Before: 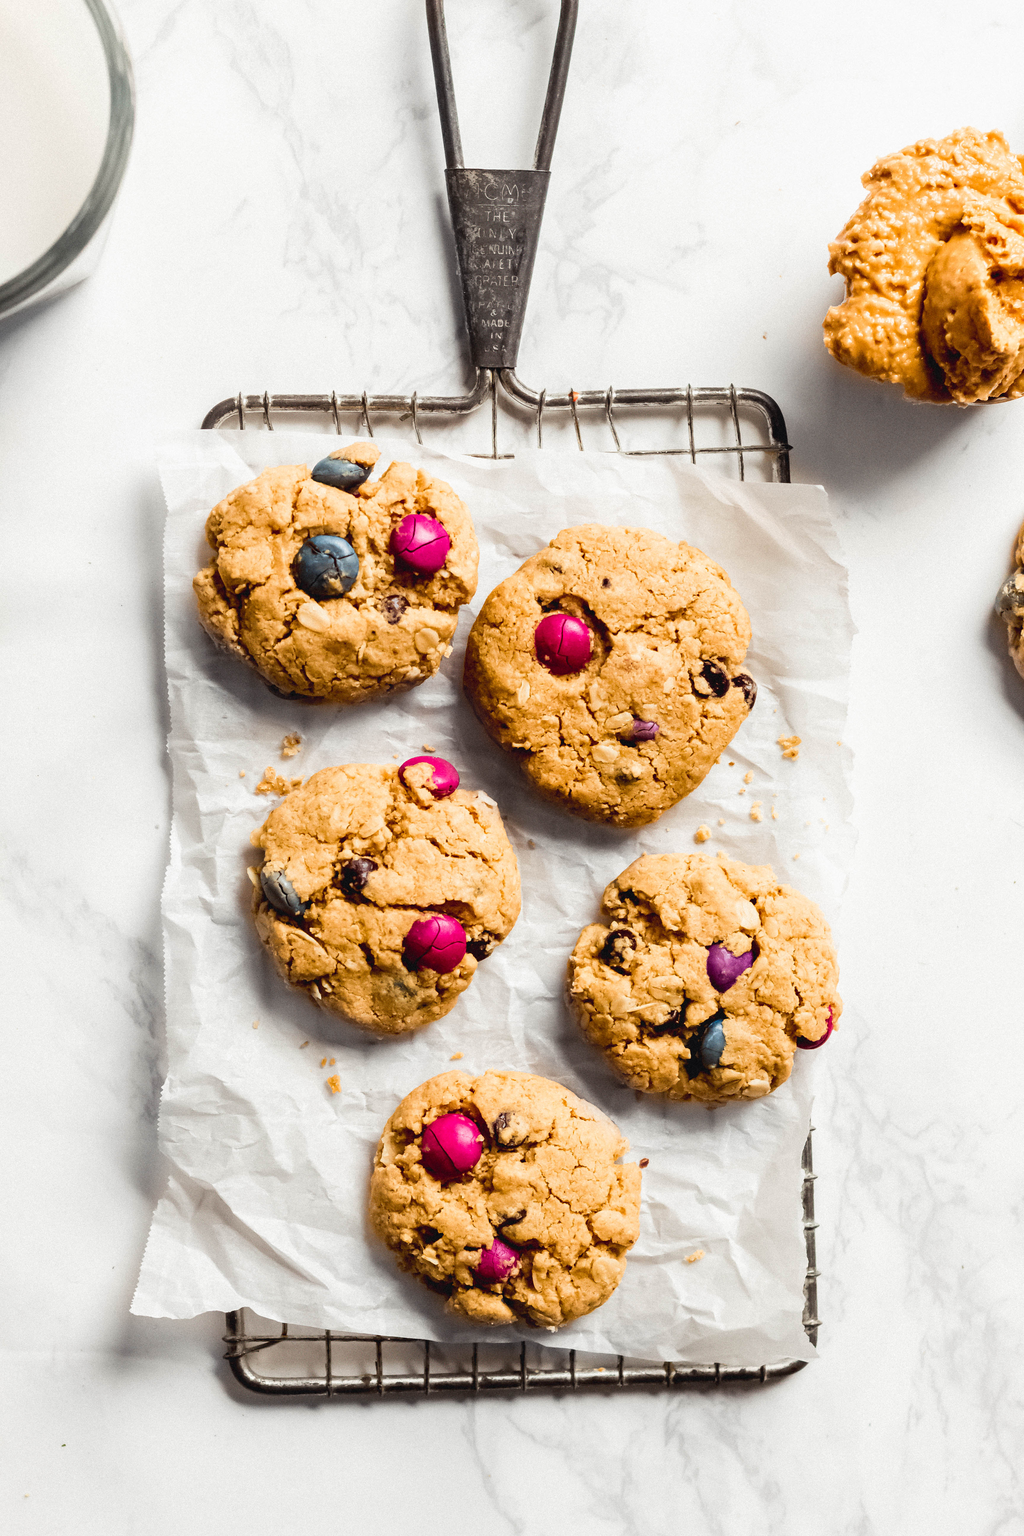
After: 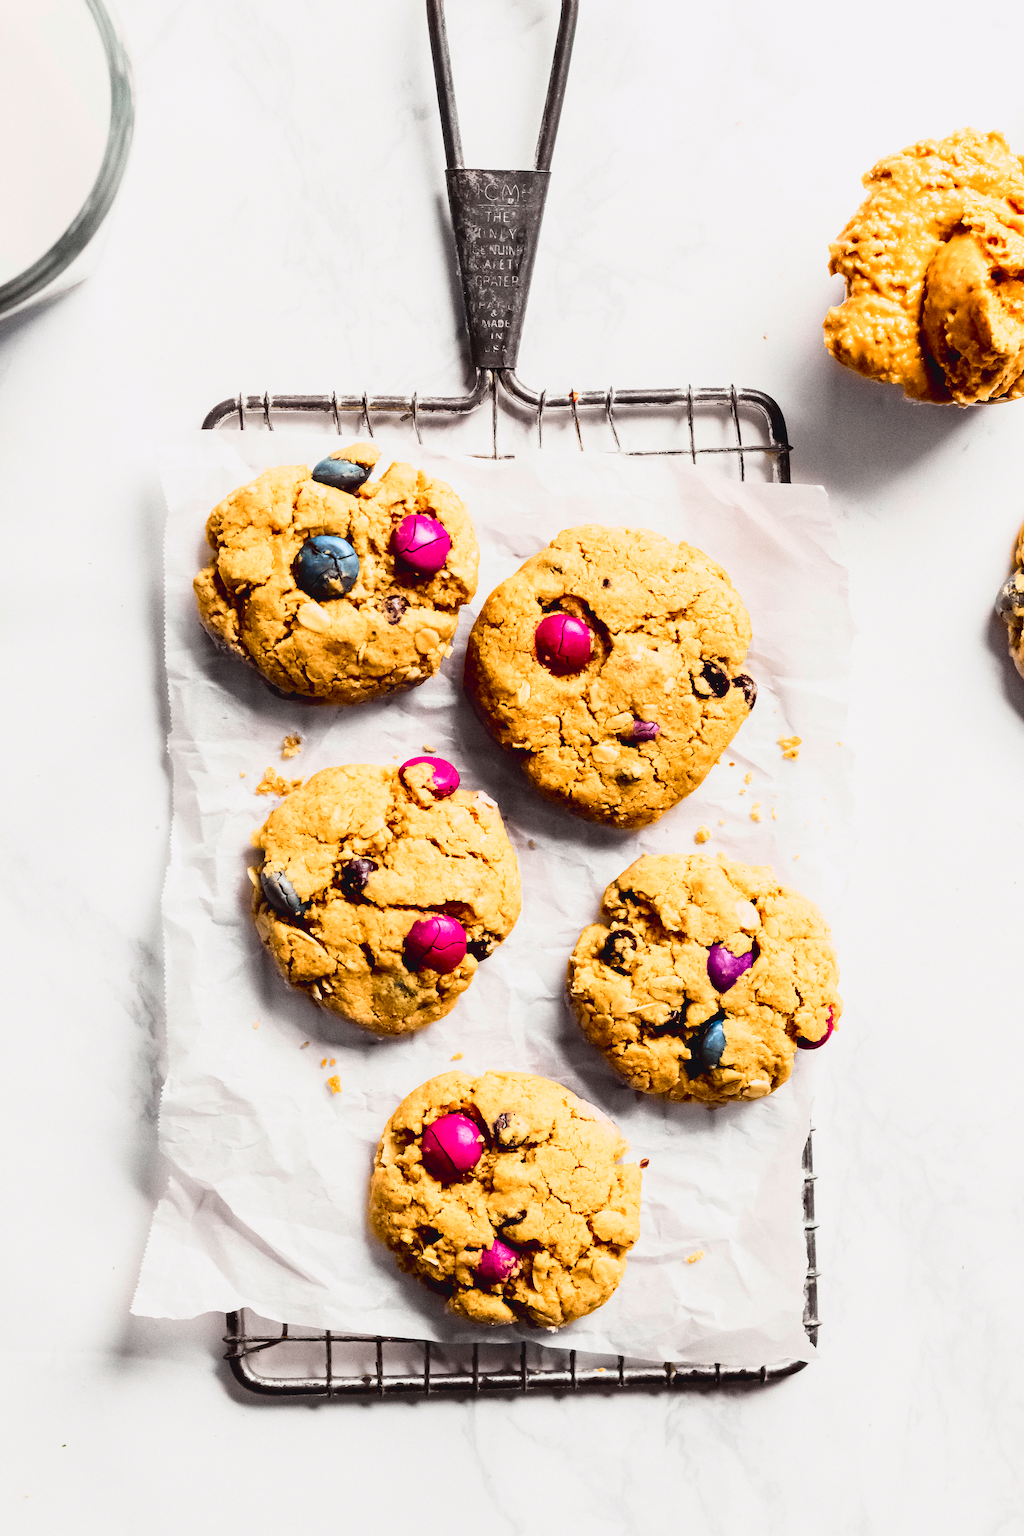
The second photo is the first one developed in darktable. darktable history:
tone curve: curves: ch0 [(0, 0.031) (0.139, 0.084) (0.311, 0.278) (0.495, 0.544) (0.718, 0.816) (0.841, 0.909) (1, 0.967)]; ch1 [(0, 0) (0.272, 0.249) (0.388, 0.385) (0.469, 0.456) (0.495, 0.497) (0.538, 0.545) (0.578, 0.595) (0.707, 0.778) (1, 1)]; ch2 [(0, 0) (0.125, 0.089) (0.353, 0.329) (0.443, 0.408) (0.502, 0.499) (0.557, 0.531) (0.608, 0.631) (1, 1)], color space Lab, independent channels, preserve colors none
color balance rgb: perceptual saturation grading › global saturation 0.4%, global vibrance 15.156%
